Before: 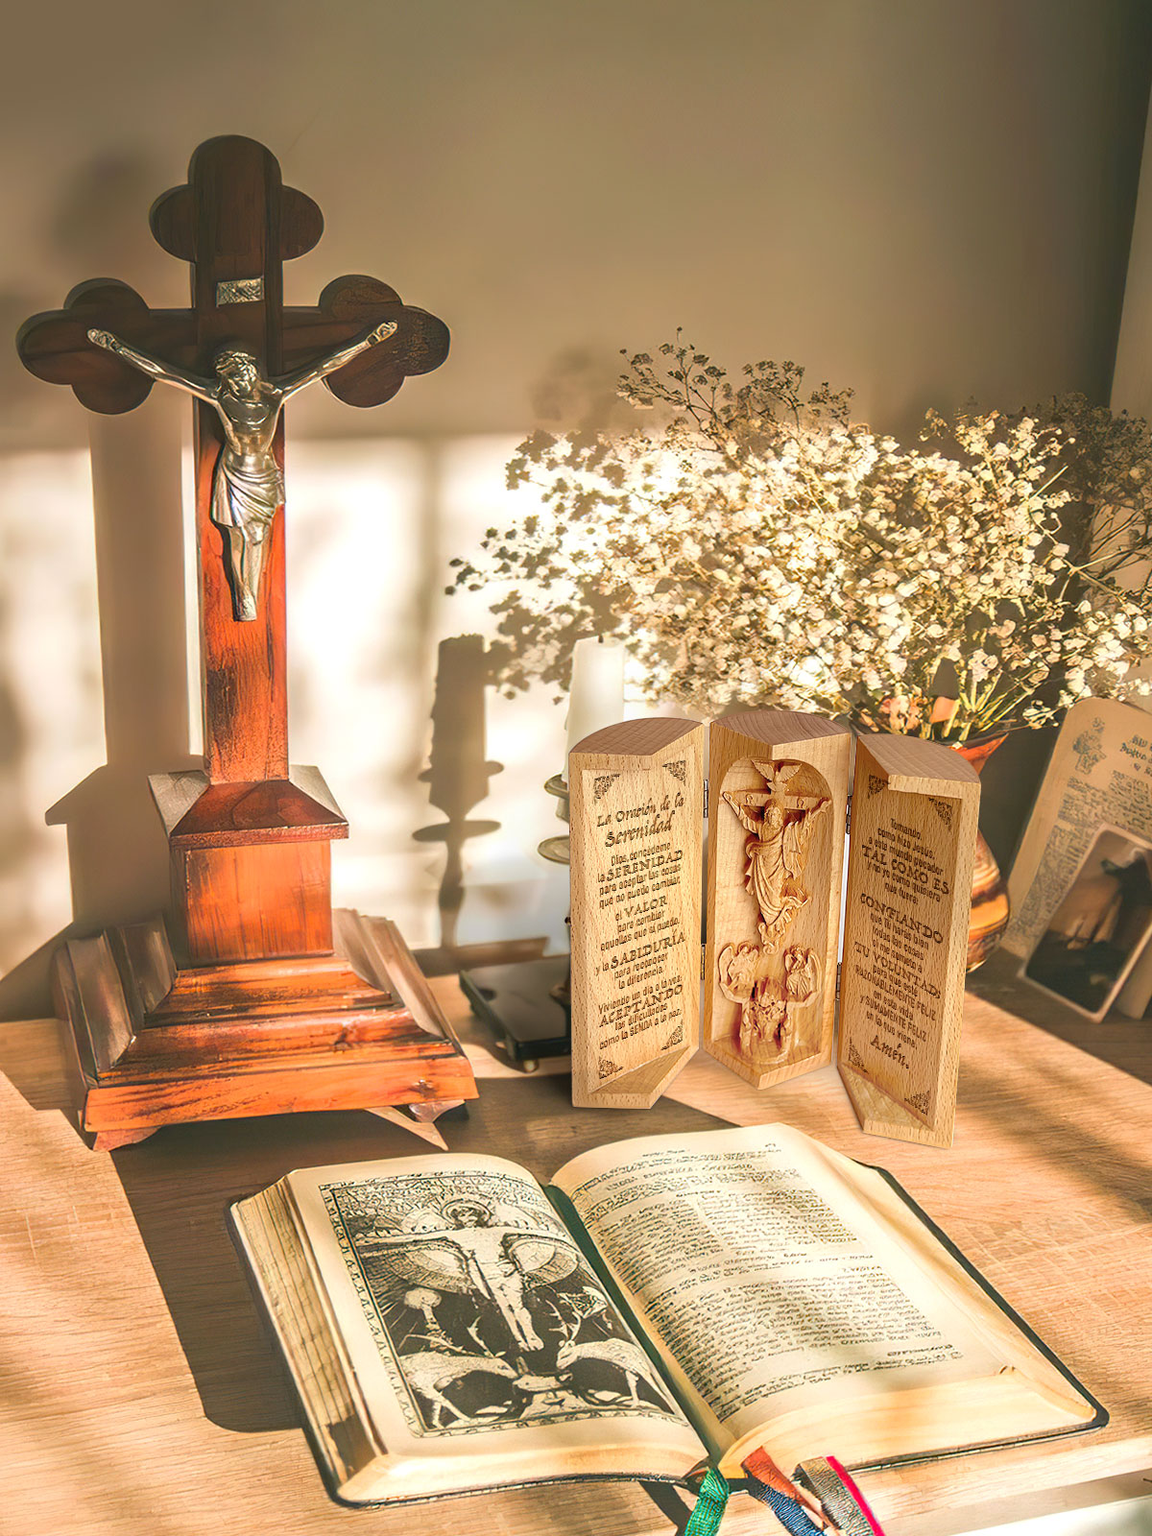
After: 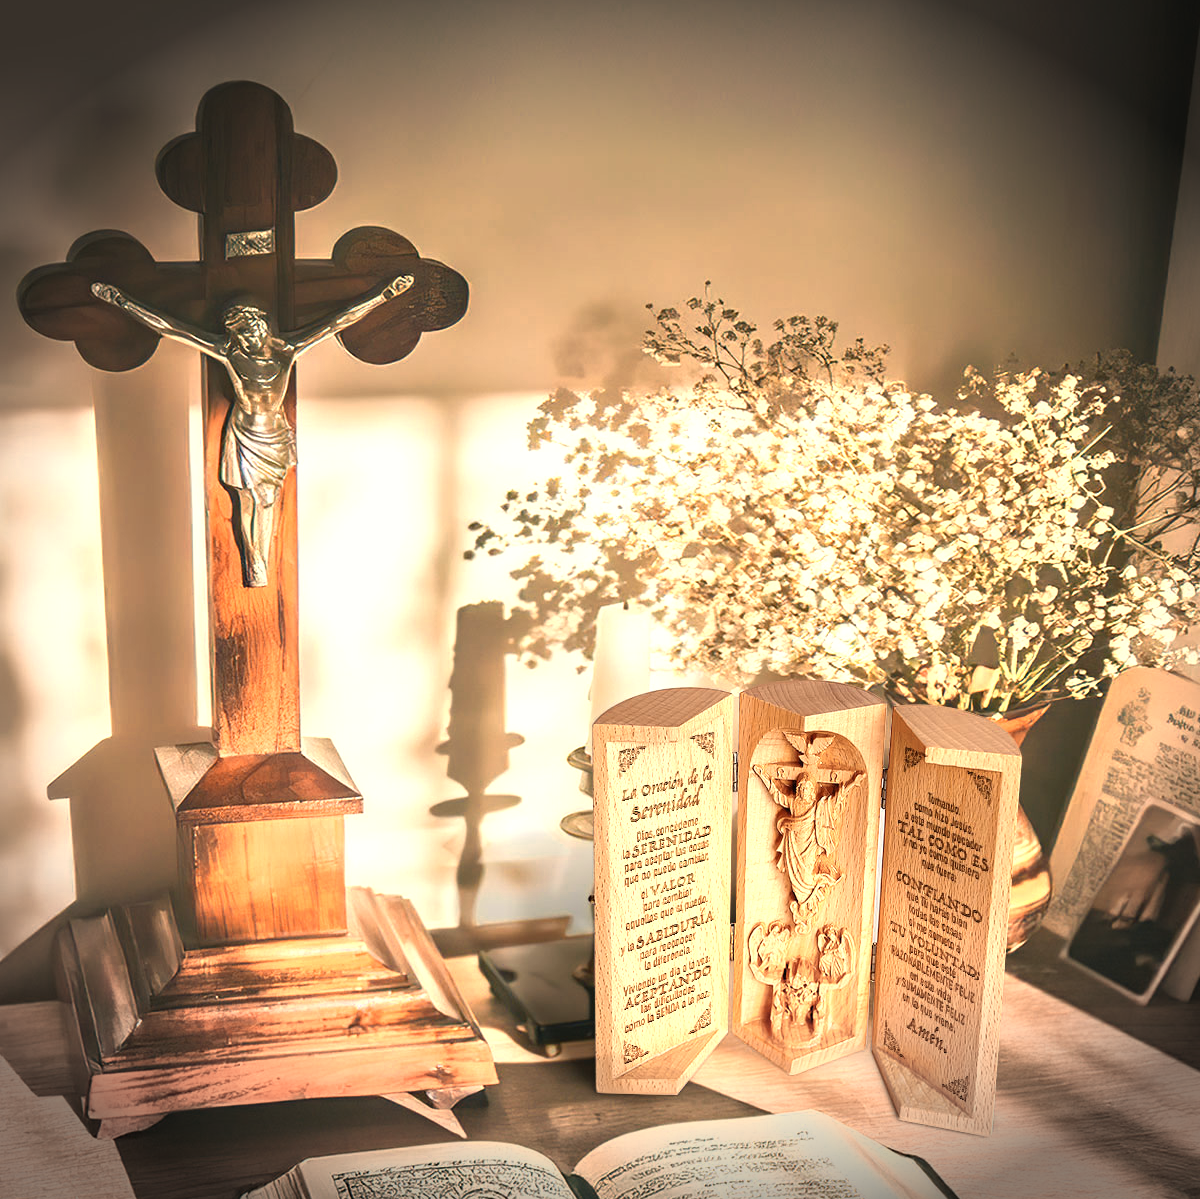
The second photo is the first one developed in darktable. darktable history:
color balance rgb: shadows lift › hue 85.35°, highlights gain › chroma 3.004%, highlights gain › hue 78.01°, perceptual saturation grading › global saturation -0.711%, global vibrance 9.409%
color zones: curves: ch0 [(0.018, 0.548) (0.197, 0.654) (0.425, 0.447) (0.605, 0.658) (0.732, 0.579)]; ch1 [(0.105, 0.531) (0.224, 0.531) (0.386, 0.39) (0.618, 0.456) (0.732, 0.456) (0.956, 0.421)]; ch2 [(0.039, 0.583) (0.215, 0.465) (0.399, 0.544) (0.465, 0.548) (0.614, 0.447) (0.724, 0.43) (0.882, 0.623) (0.956, 0.632)]
vignetting: fall-off start 88.35%, fall-off radius 44.36%, brightness -0.827, width/height ratio 1.163
crop: top 3.778%, bottom 21.262%
